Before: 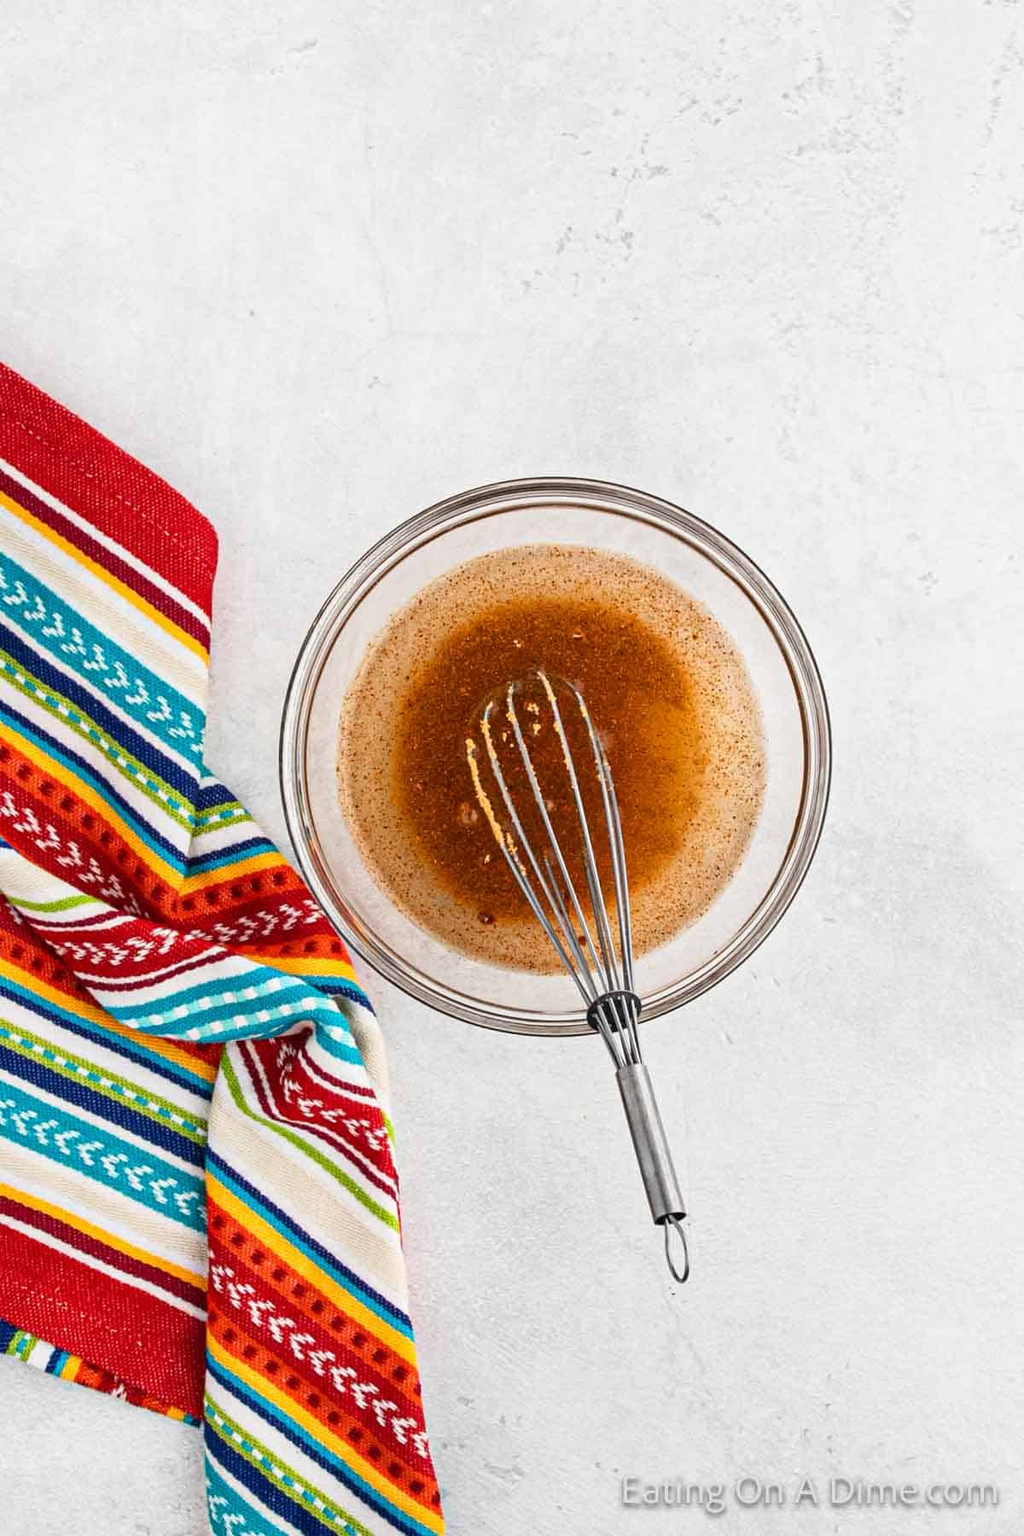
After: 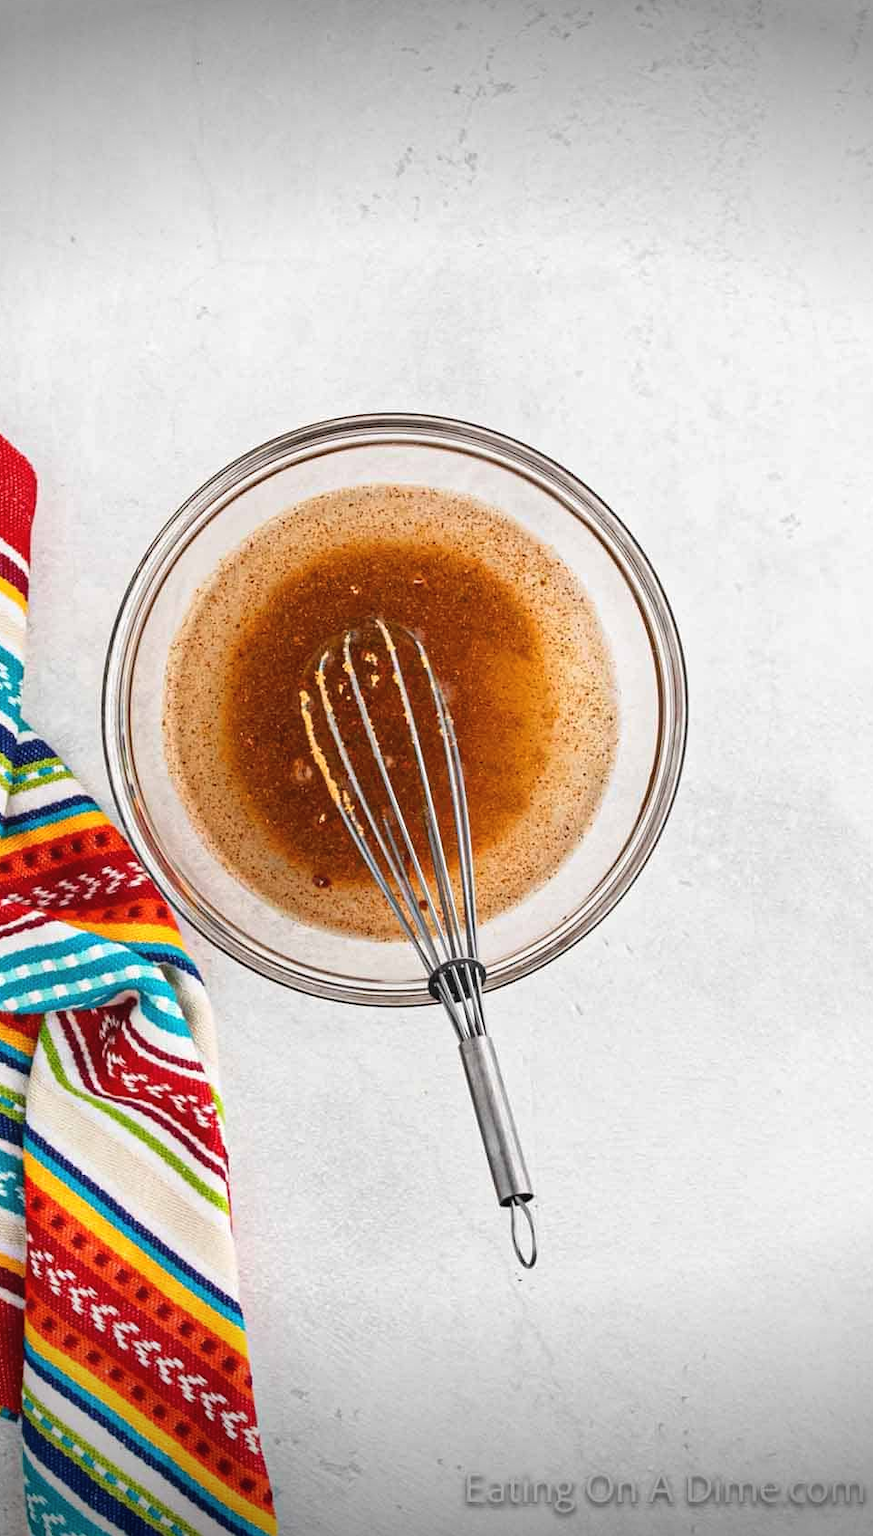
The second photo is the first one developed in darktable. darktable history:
exposure: black level correction -0.003, exposure 0.039 EV, compensate exposure bias true, compensate highlight preservation false
vignetting: fall-off start 100.11%, brightness -0.634, saturation -0.013, width/height ratio 1.319, unbound false
crop and rotate: left 17.952%, top 5.726%, right 1.69%
